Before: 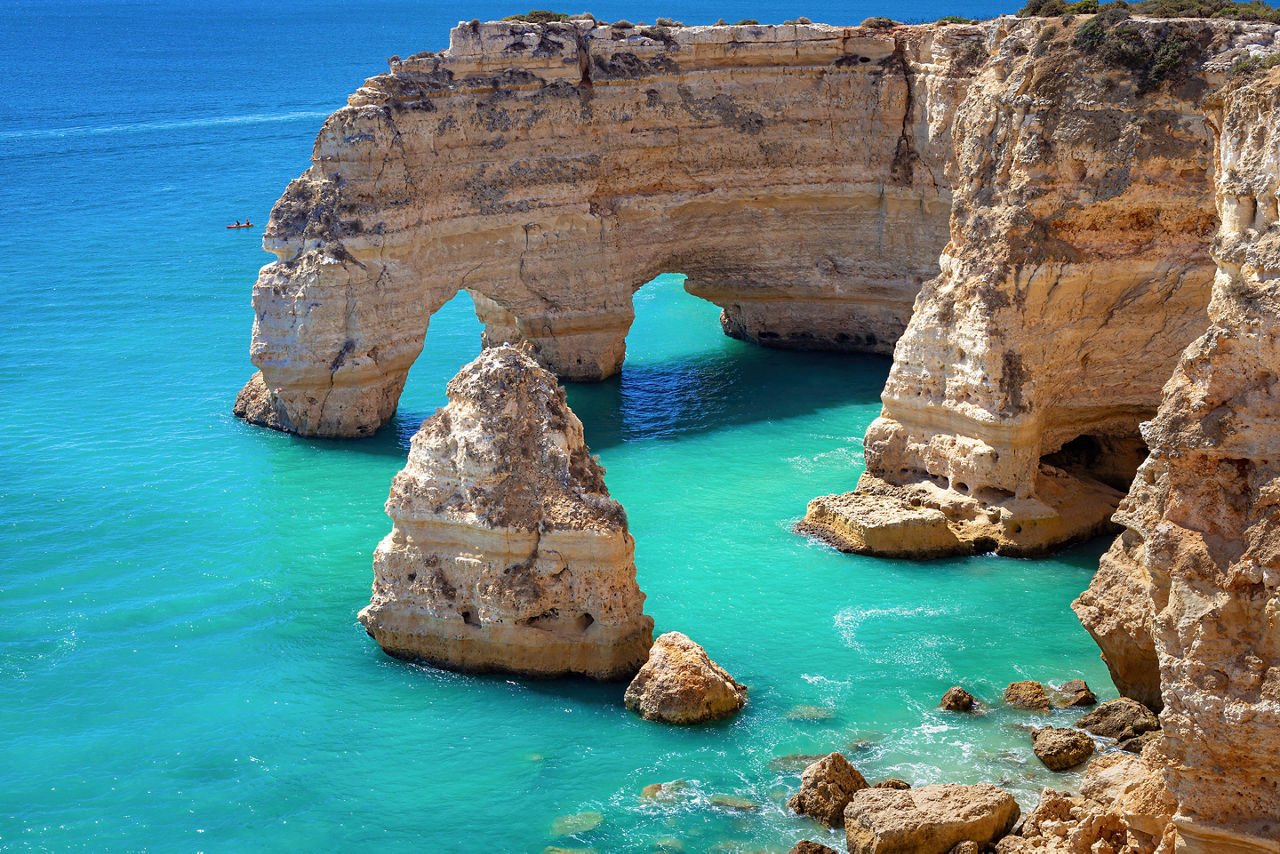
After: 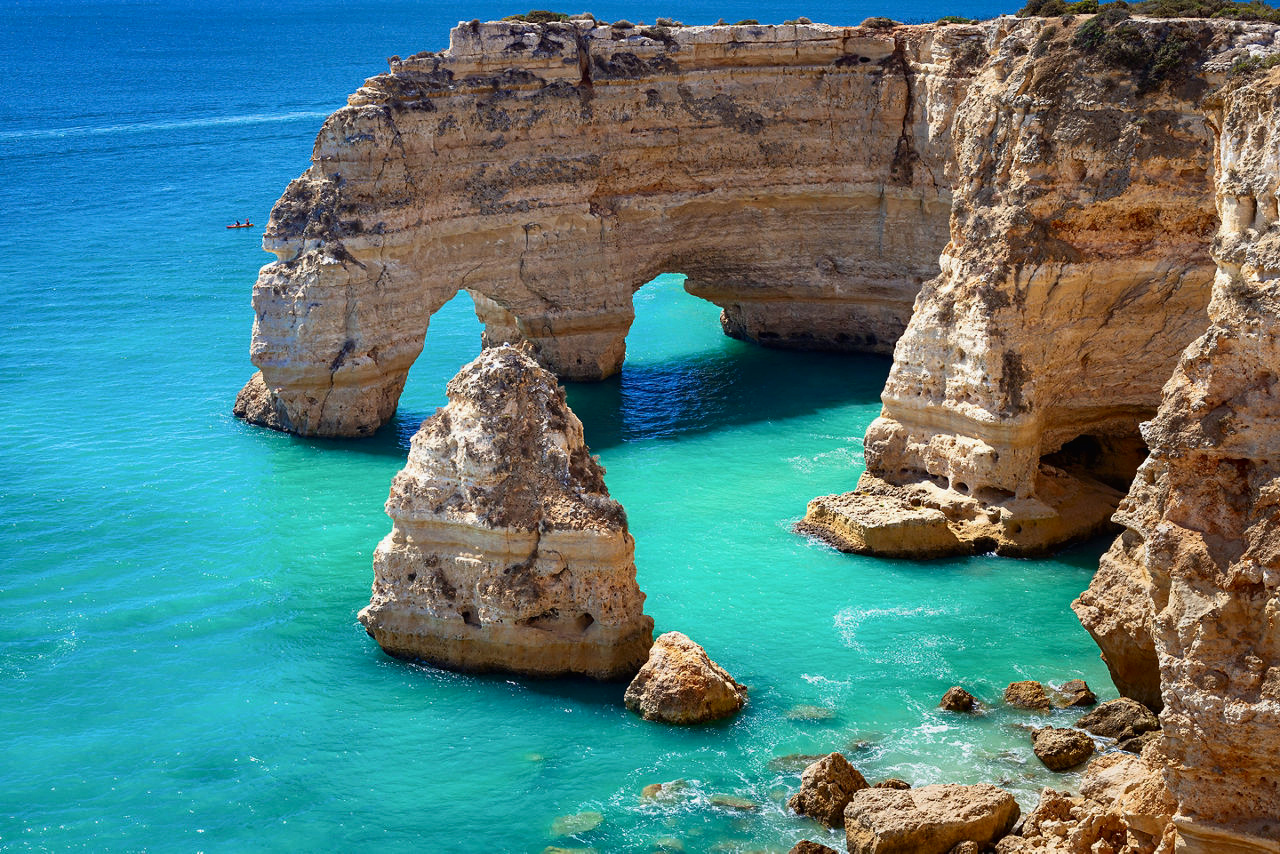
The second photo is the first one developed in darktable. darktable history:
tone curve: curves: ch0 [(0.016, 0.011) (0.204, 0.146) (0.515, 0.476) (0.78, 0.795) (1, 0.981)], color space Lab, independent channels, preserve colors none
